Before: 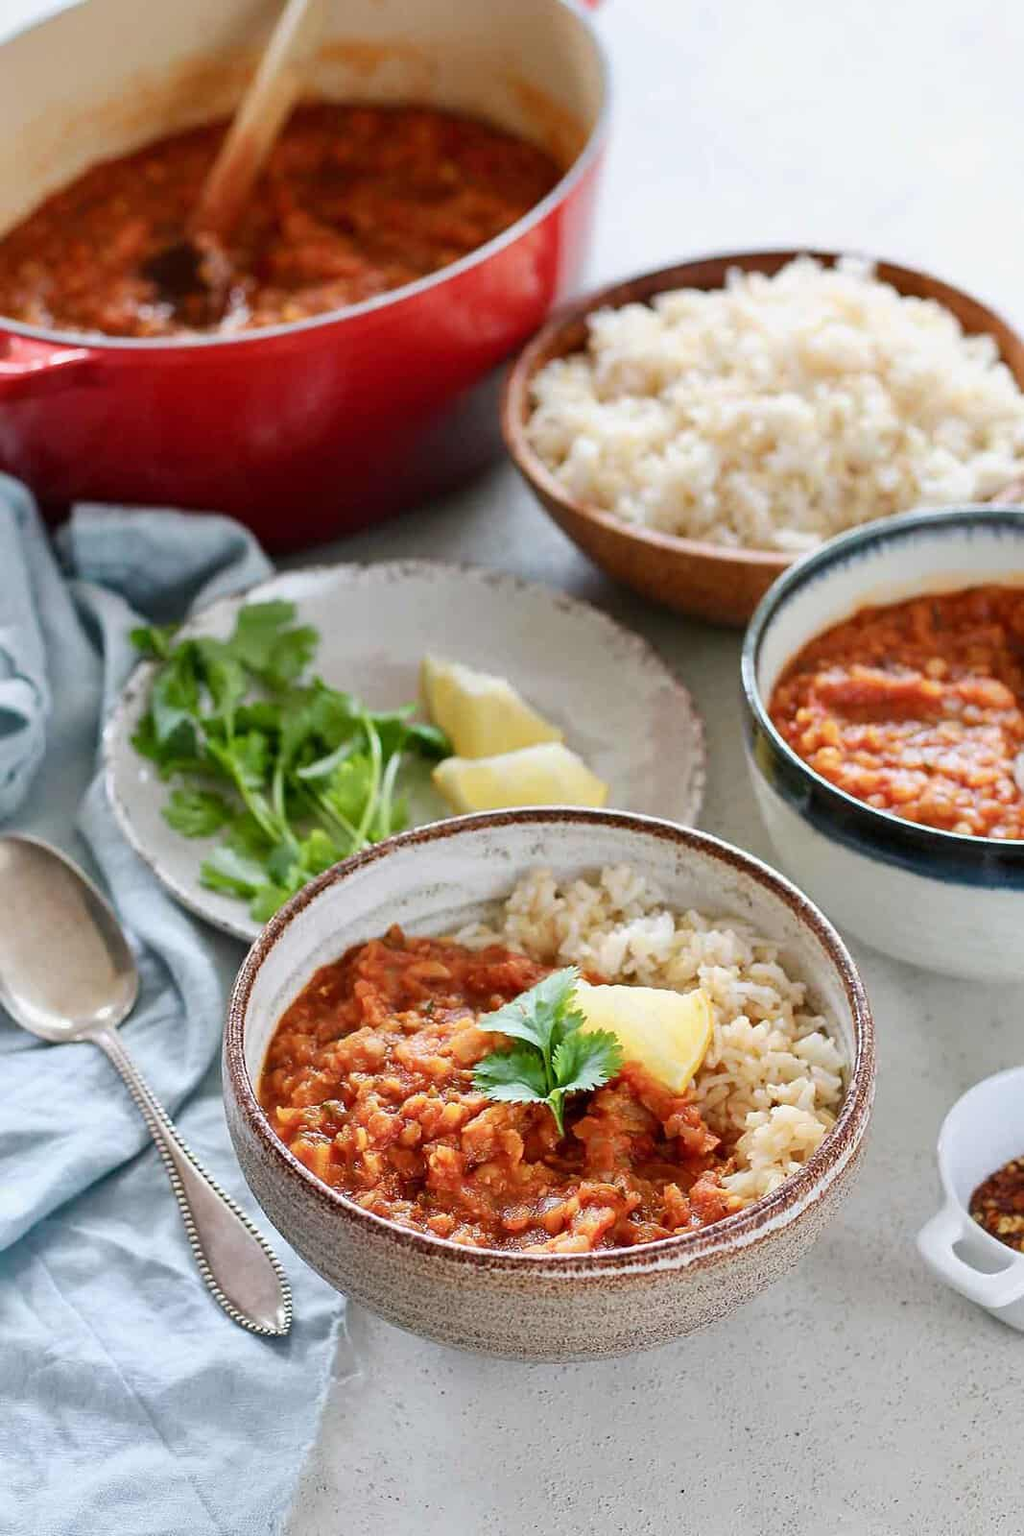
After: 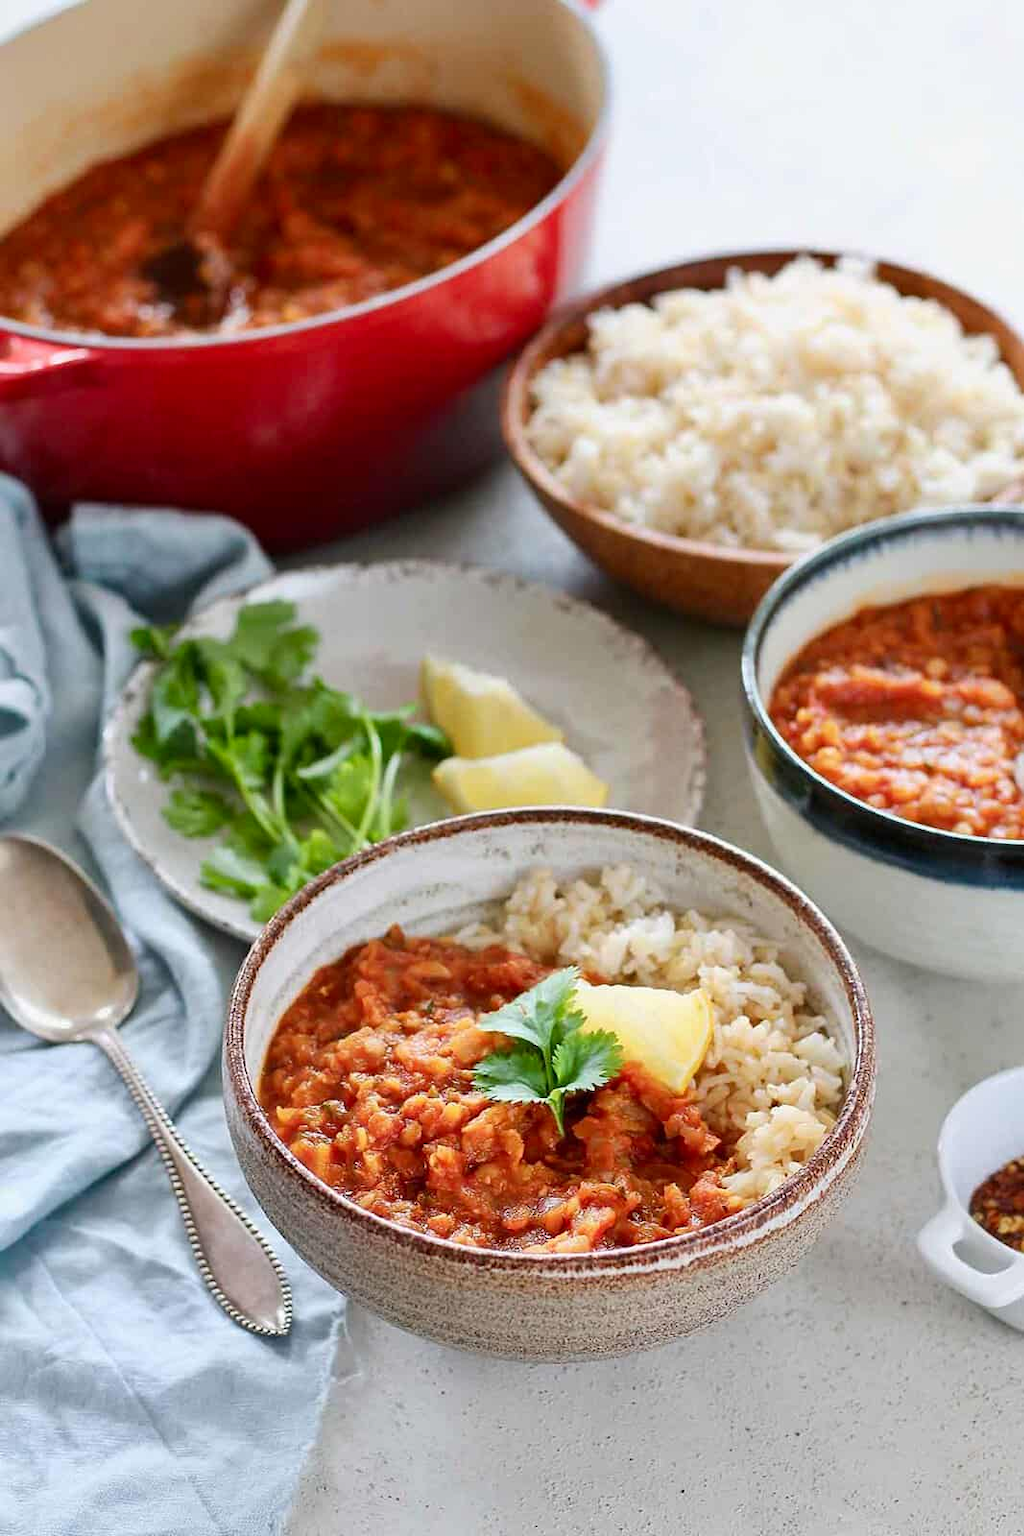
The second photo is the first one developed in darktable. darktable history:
contrast brightness saturation: contrast 0.044, saturation 0.067
